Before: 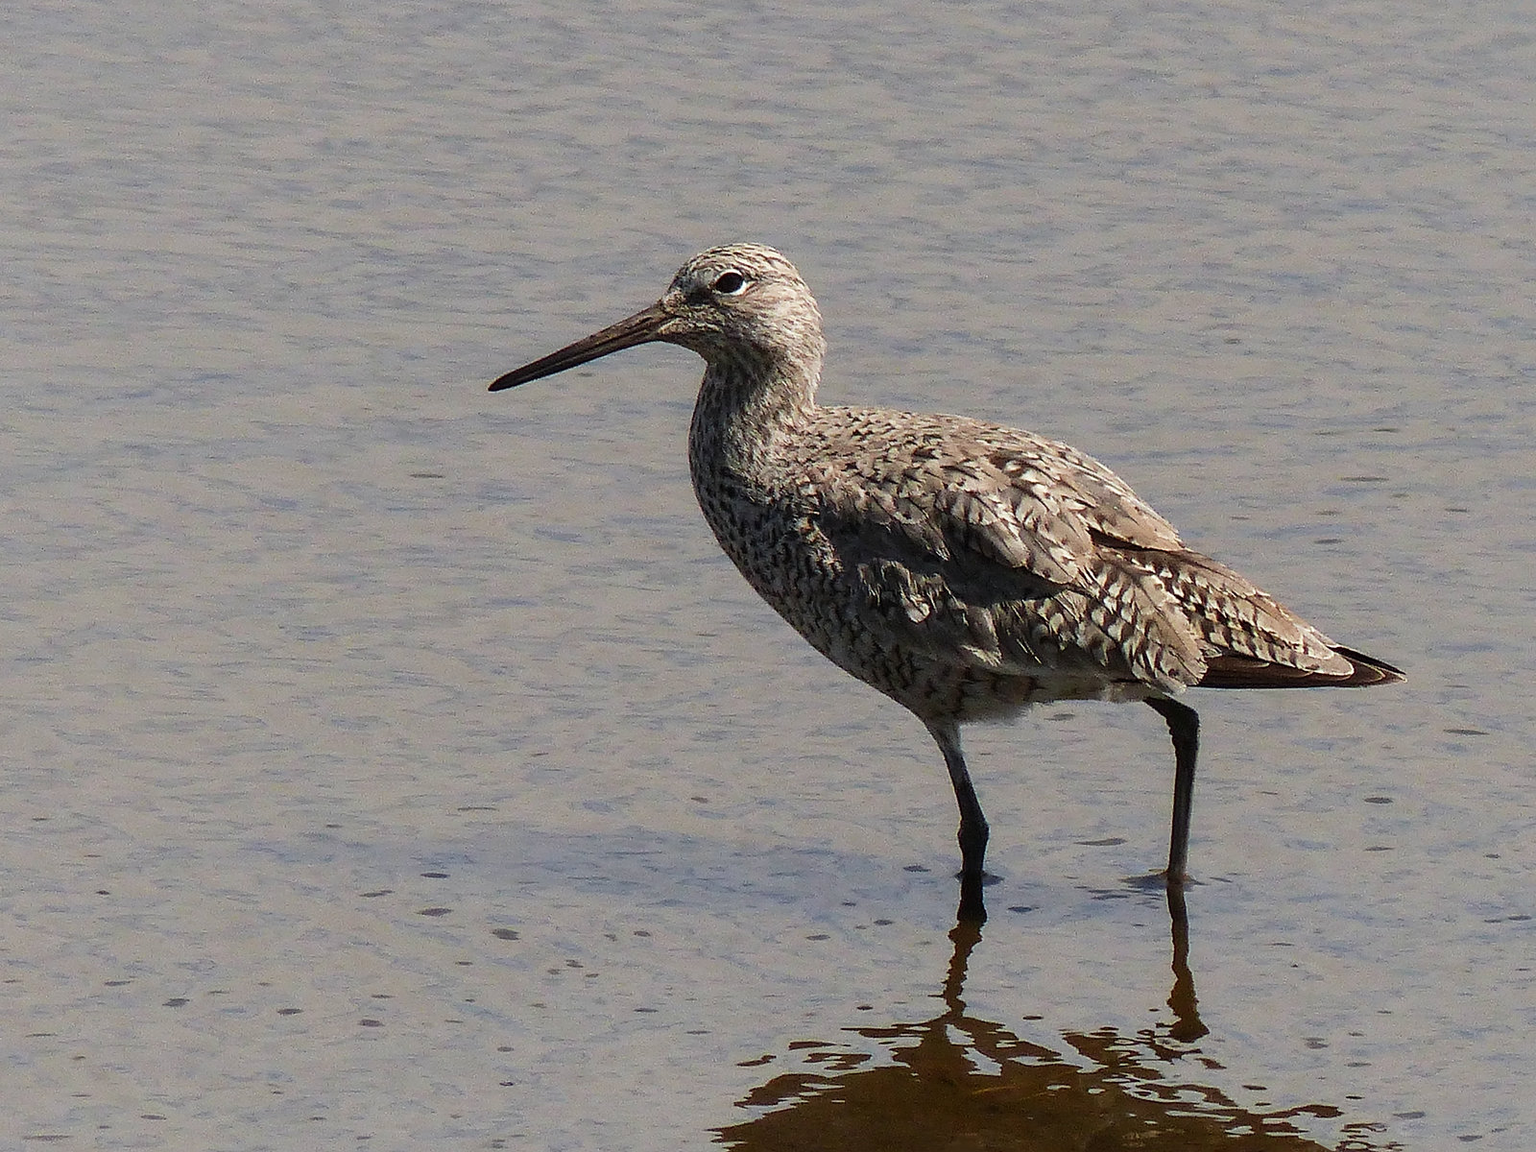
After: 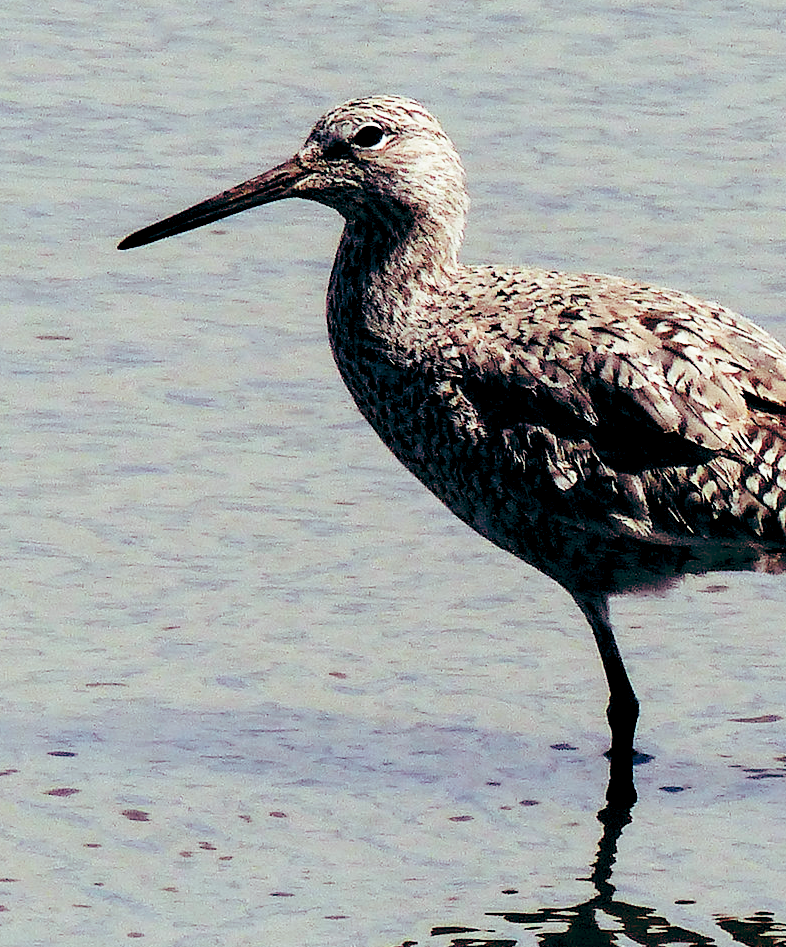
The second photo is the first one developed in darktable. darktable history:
crop and rotate: angle 0.019°, left 24.435%, top 13.191%, right 26.359%, bottom 7.848%
base curve: curves: ch0 [(0, 0) (0.028, 0.03) (0.121, 0.232) (0.46, 0.748) (0.859, 0.968) (1, 1)], preserve colors none
color balance rgb: shadows lift › luminance -19.124%, shadows lift › chroma 35.111%, global offset › luminance -0.542%, global offset › chroma 0.909%, global offset › hue 173.75°, perceptual saturation grading › global saturation 0.395%, global vibrance 14.93%
